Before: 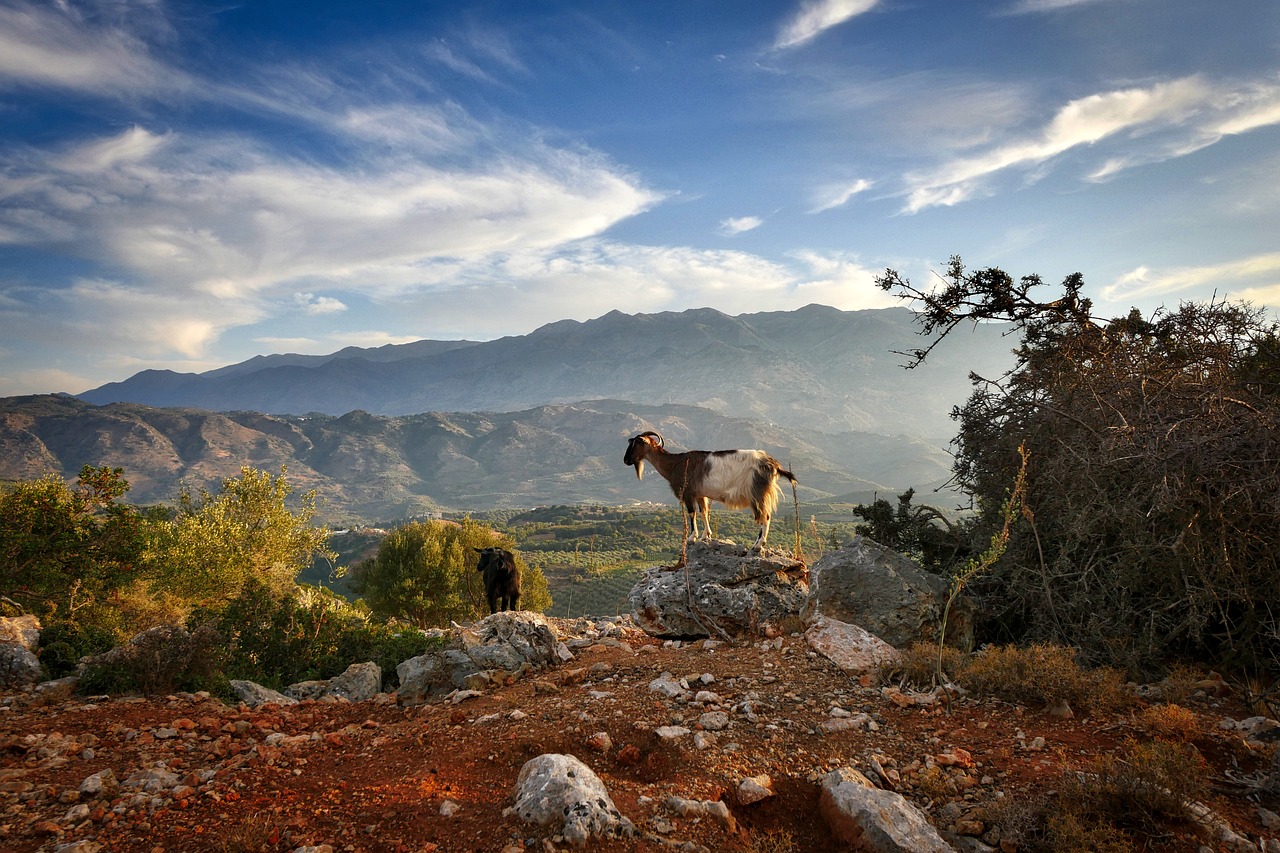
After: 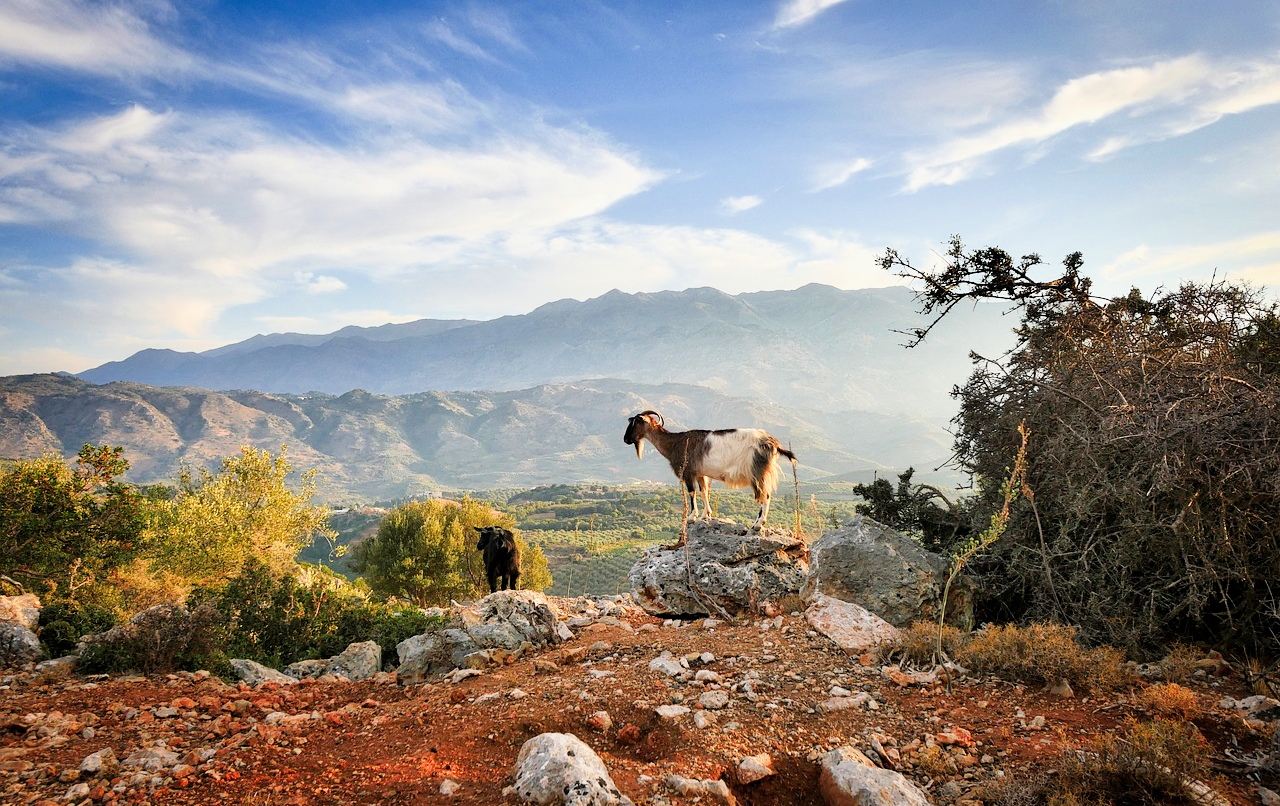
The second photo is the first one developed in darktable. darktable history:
filmic rgb: black relative exposure -7.65 EV, white relative exposure 4.56 EV, hardness 3.61, contrast 1.05
crop and rotate: top 2.479%, bottom 3.018%
exposure: black level correction 0, exposure 1.379 EV, compensate exposure bias true, compensate highlight preservation false
